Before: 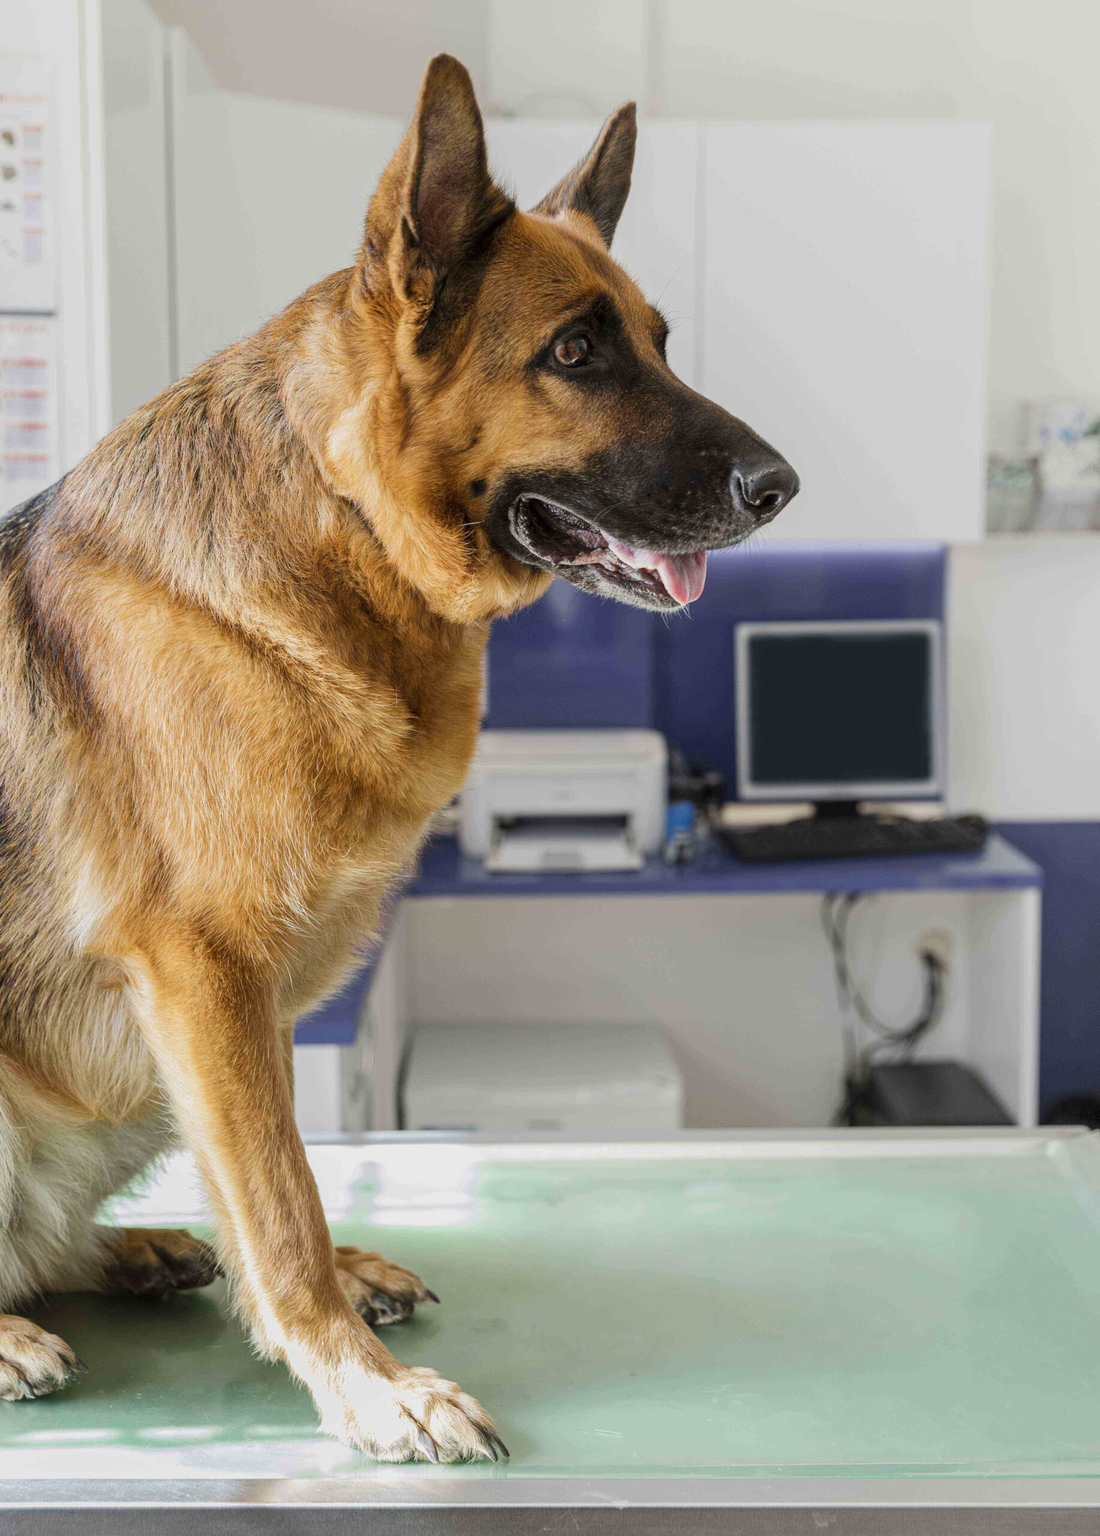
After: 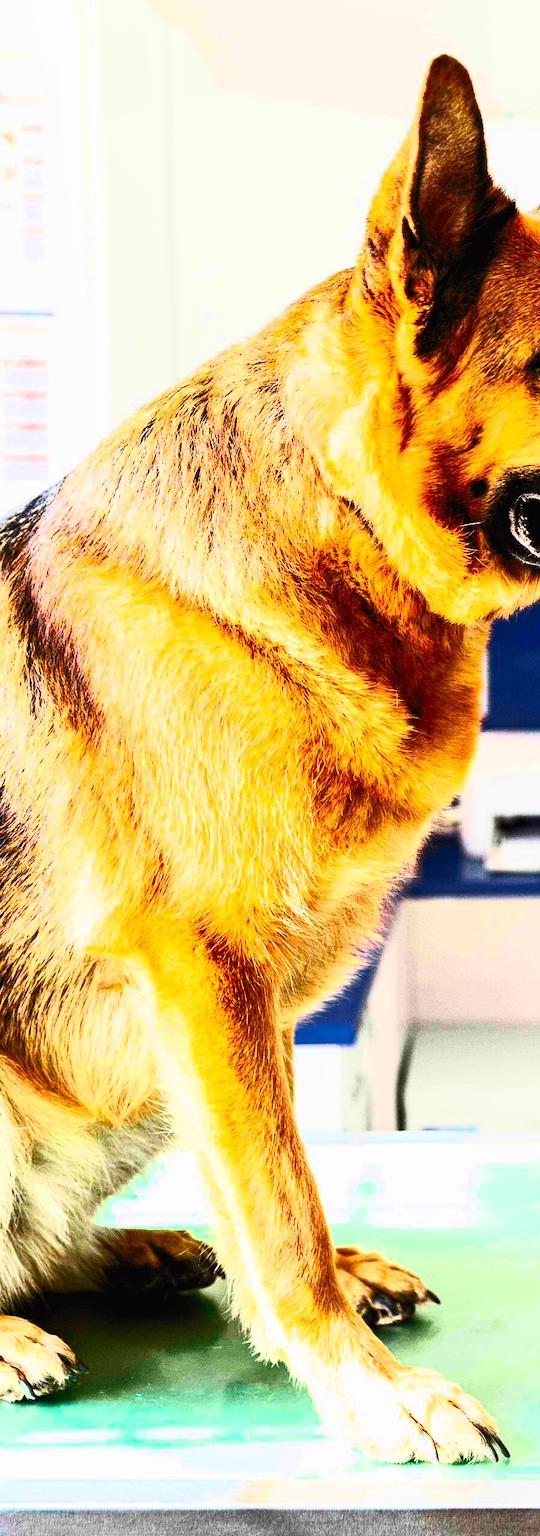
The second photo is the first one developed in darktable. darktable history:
crop and rotate: left 0%, top 0%, right 50.845%
color zones: curves: ch0 [(0, 0.613) (0.01, 0.613) (0.245, 0.448) (0.498, 0.529) (0.642, 0.665) (0.879, 0.777) (0.99, 0.613)]; ch1 [(0, 0) (0.143, 0) (0.286, 0) (0.429, 0) (0.571, 0) (0.714, 0) (0.857, 0)], mix -138.01%
exposure: compensate exposure bias true, compensate highlight preservation false
filmic rgb: black relative exposure -5 EV, hardness 2.88, contrast 1.3, highlights saturation mix -30%
contrast brightness saturation: contrast 0.83, brightness 0.59, saturation 0.59
